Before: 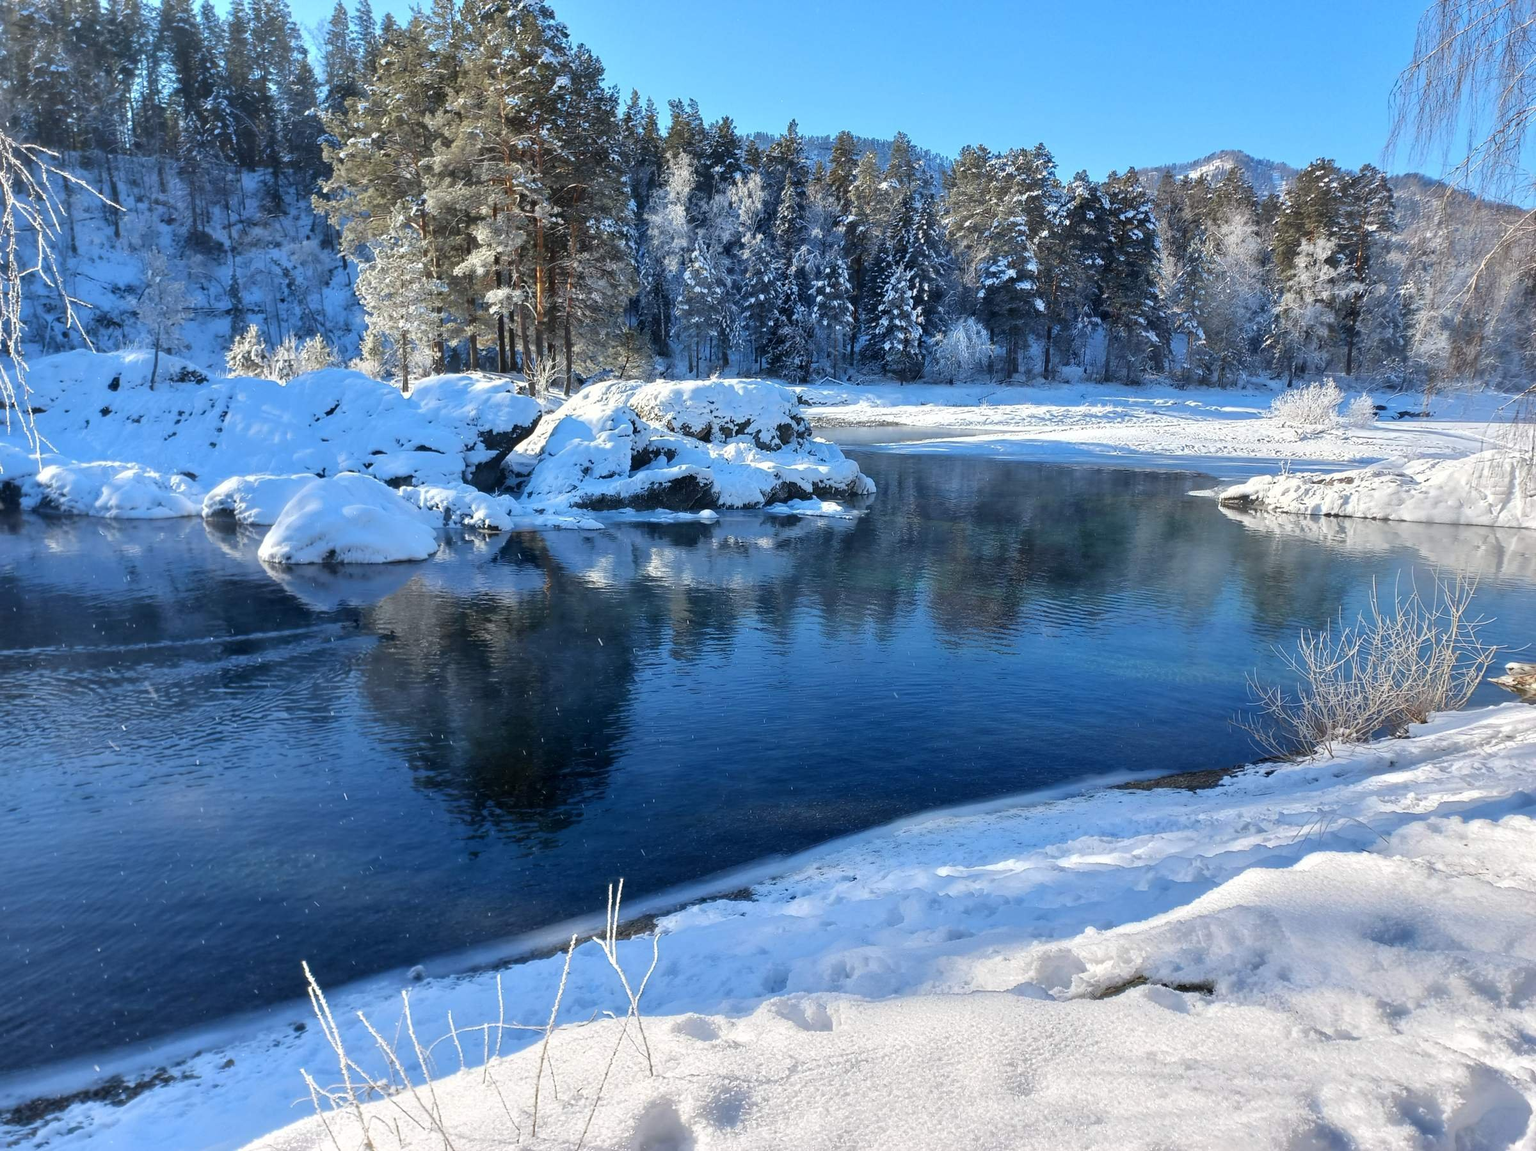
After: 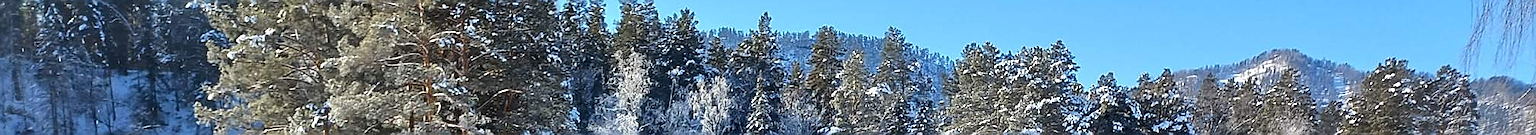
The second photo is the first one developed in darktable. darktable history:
white balance: emerald 1
crop and rotate: left 9.644%, top 9.491%, right 6.021%, bottom 80.509%
sharpen: radius 1.4, amount 1.25, threshold 0.7
